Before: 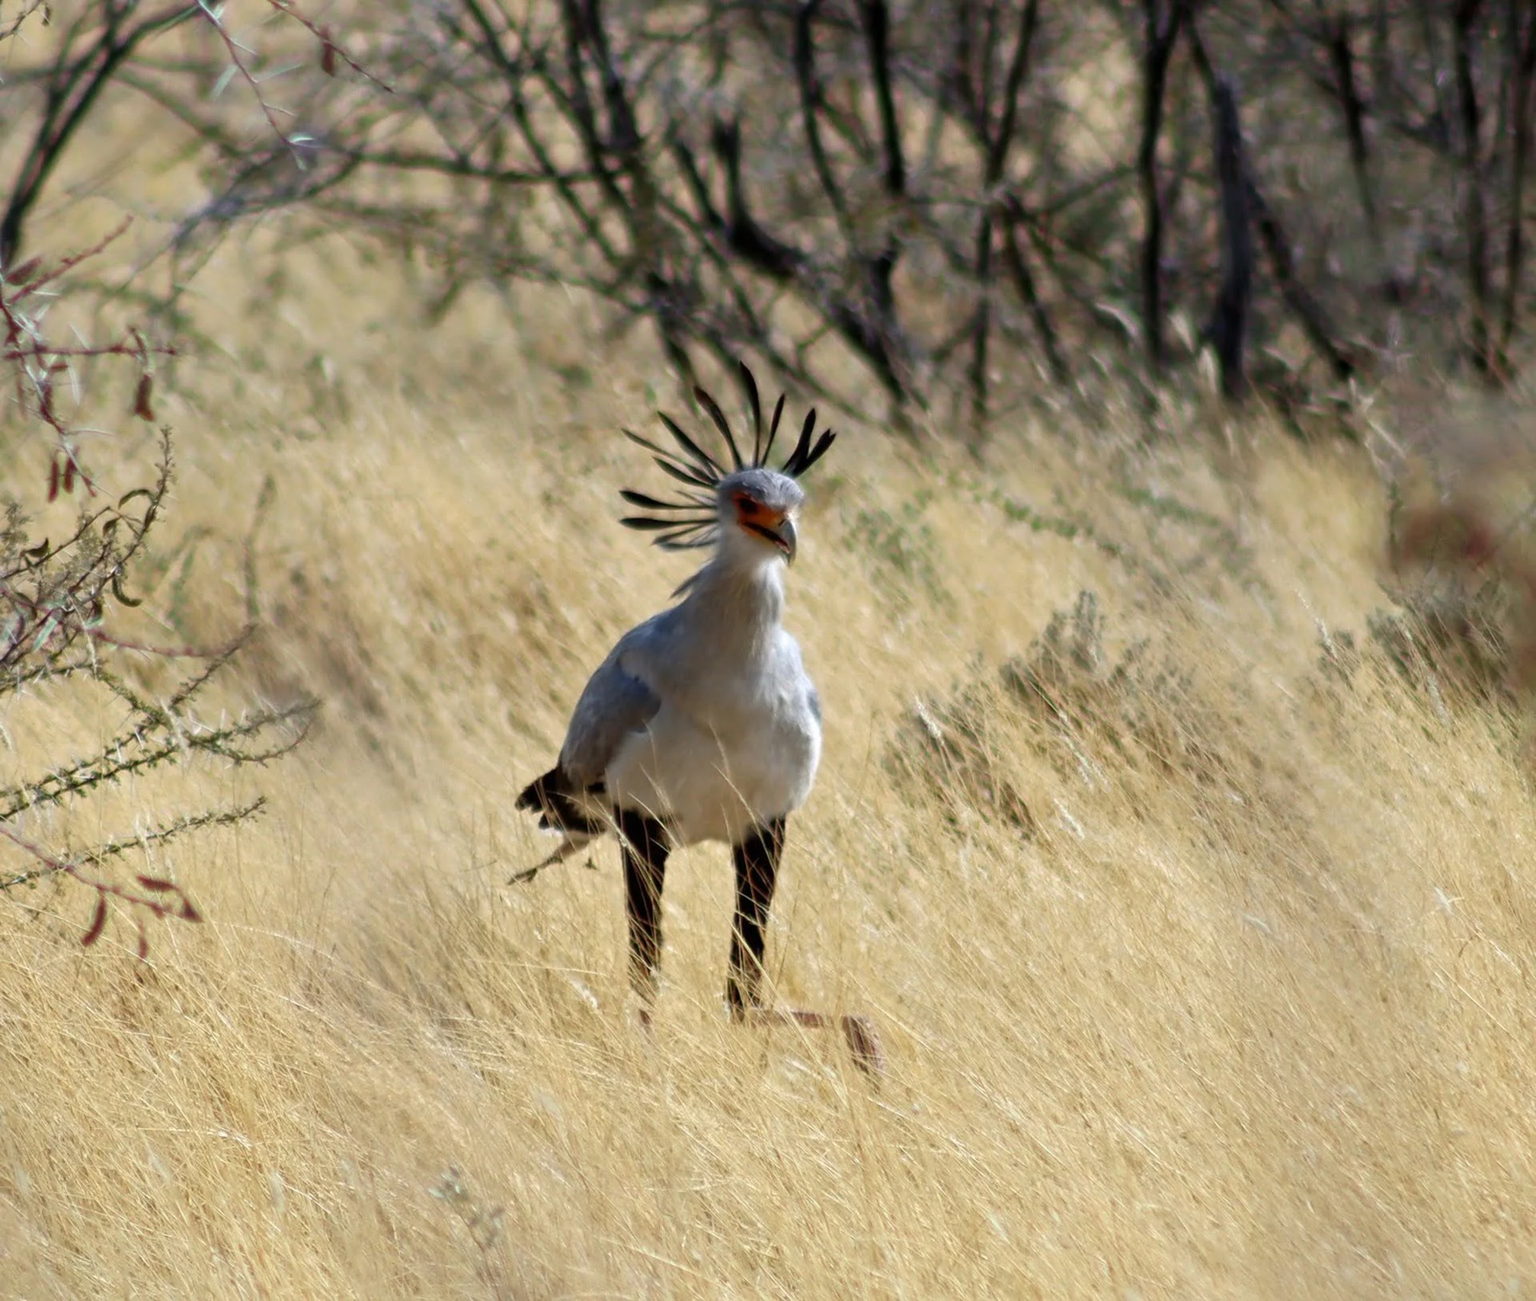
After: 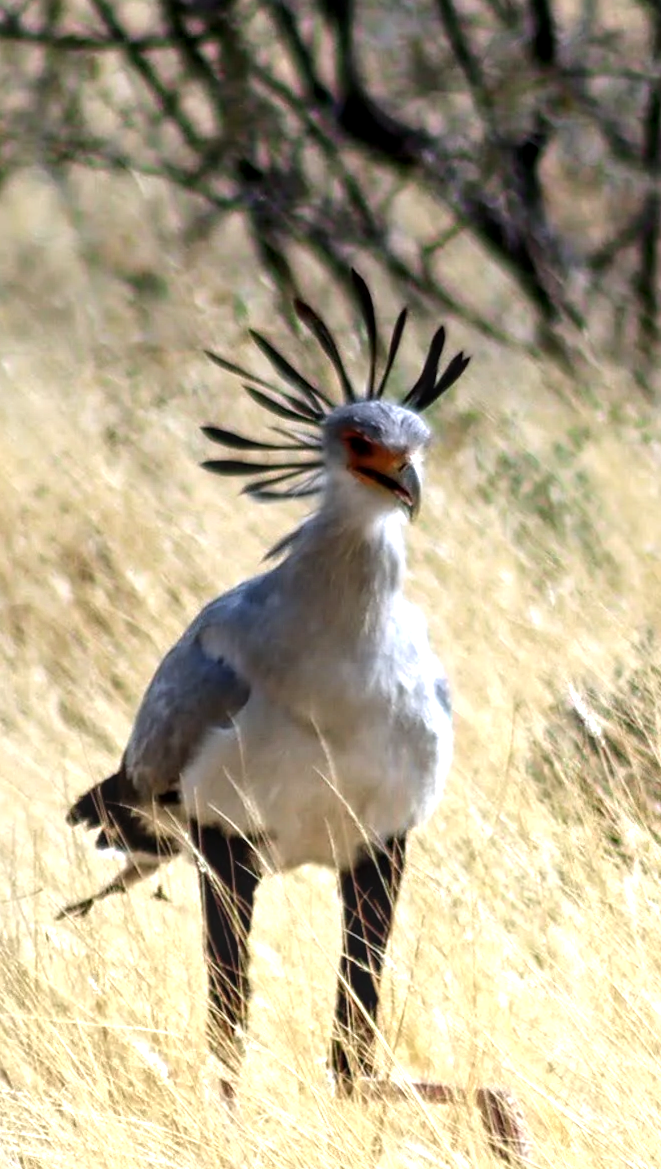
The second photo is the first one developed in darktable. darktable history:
exposure: exposure 0.6 EV, compensate highlight preservation false
tone equalizer: -8 EV -0.417 EV, -7 EV -0.389 EV, -6 EV -0.333 EV, -5 EV -0.222 EV, -3 EV 0.222 EV, -2 EV 0.333 EV, -1 EV 0.389 EV, +0 EV 0.417 EV, edges refinement/feathering 500, mask exposure compensation -1.57 EV, preserve details no
graduated density: rotation -0.352°, offset 57.64
white balance: red 0.984, blue 1.059
rotate and perspective: rotation 0.226°, lens shift (vertical) -0.042, crop left 0.023, crop right 0.982, crop top 0.006, crop bottom 0.994
crop and rotate: left 29.476%, top 10.214%, right 35.32%, bottom 17.333%
local contrast: on, module defaults
